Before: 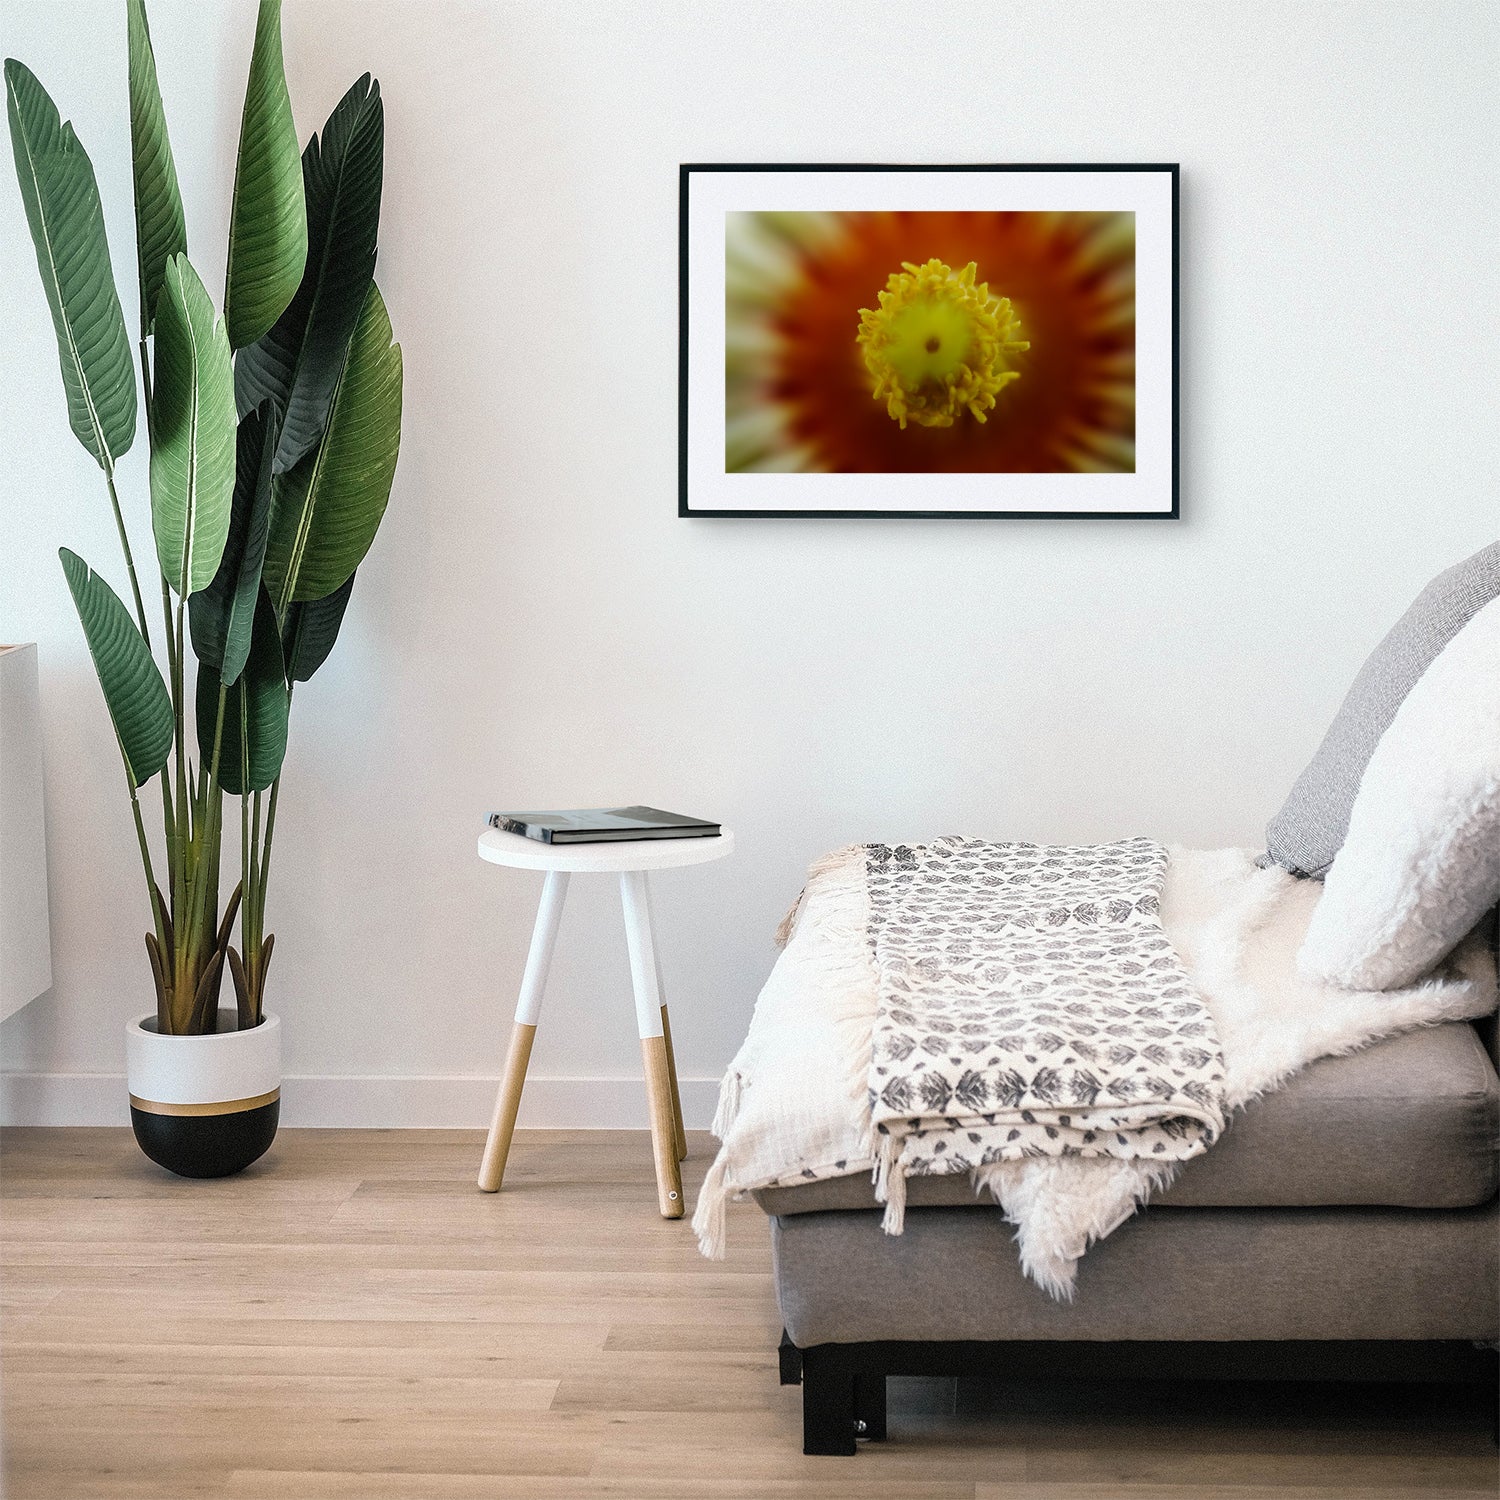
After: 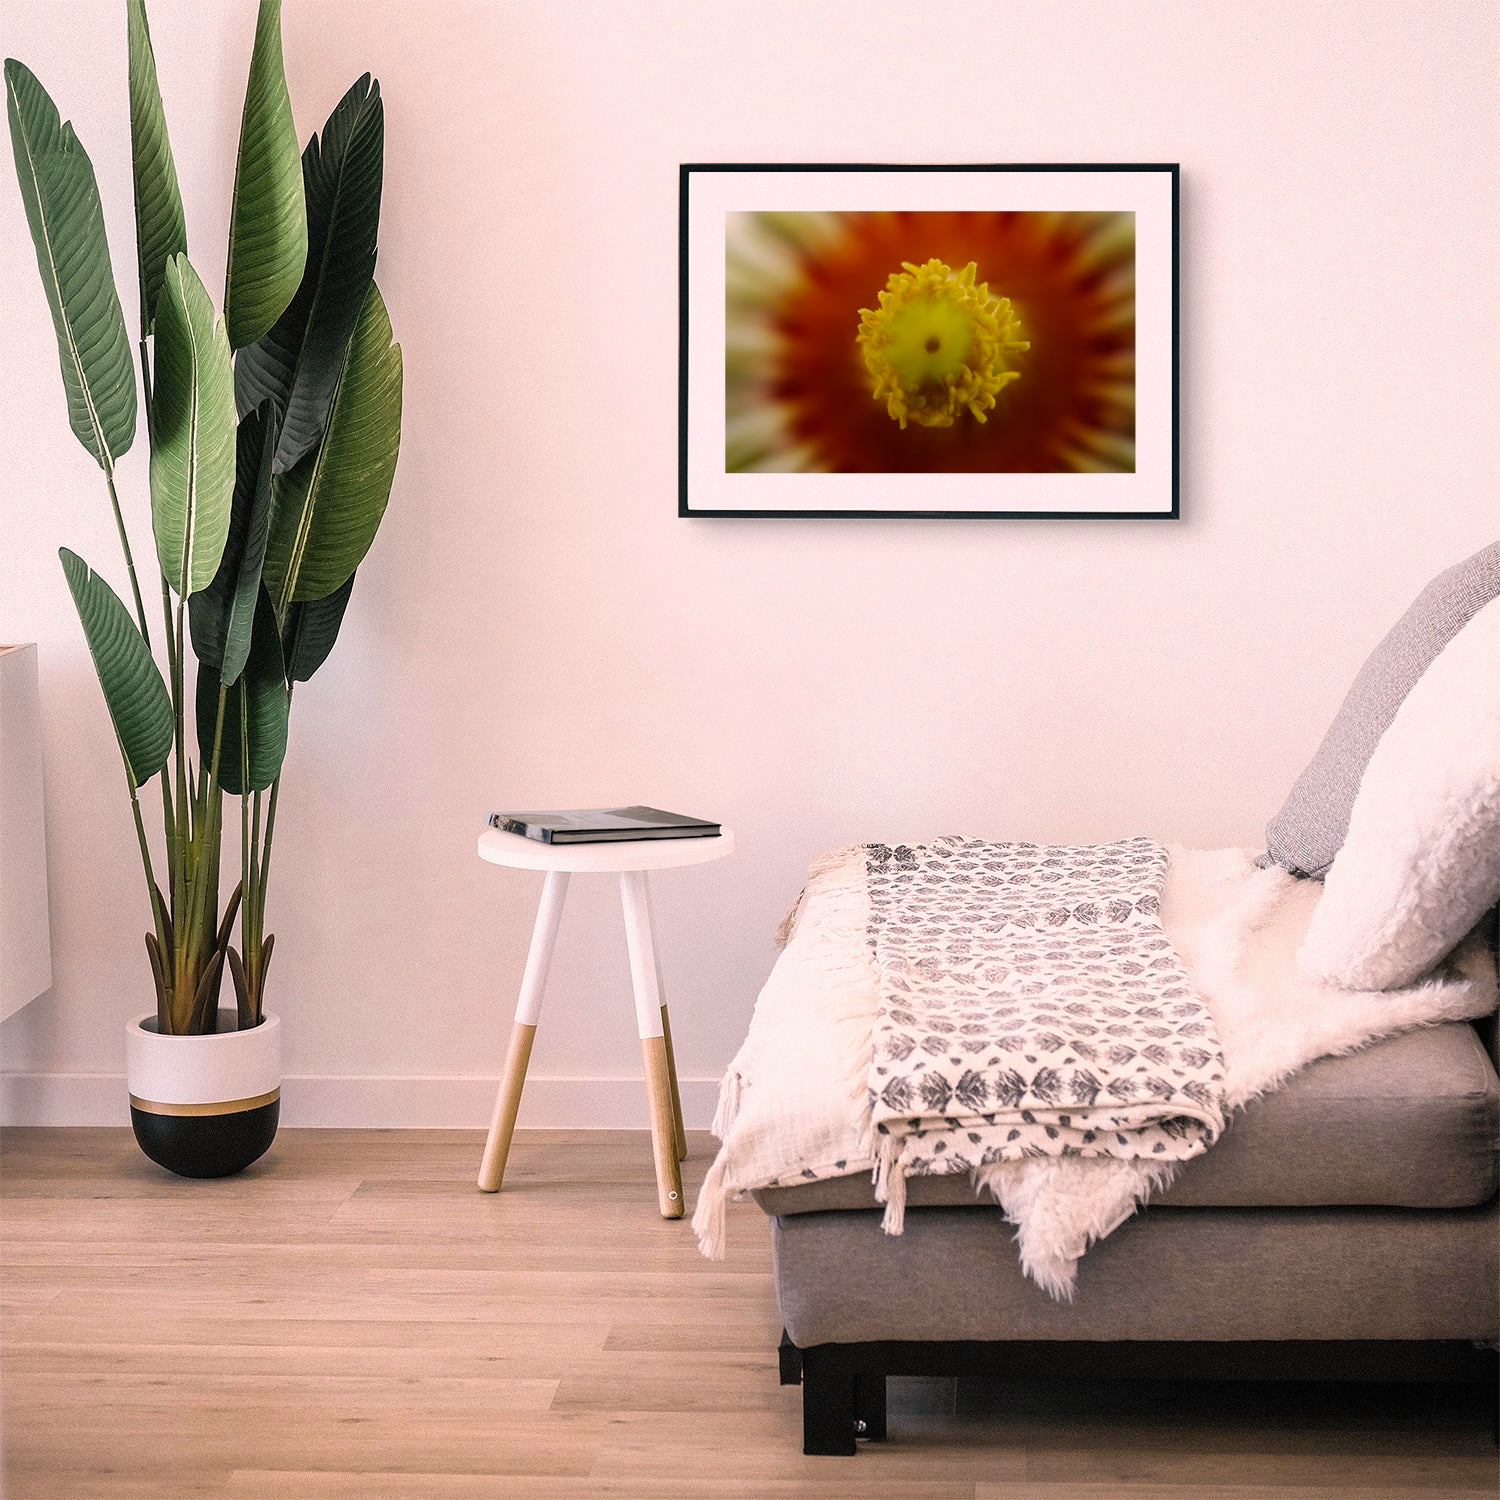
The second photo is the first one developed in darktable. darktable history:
color correction: highlights a* 12.27, highlights b* 5.5
